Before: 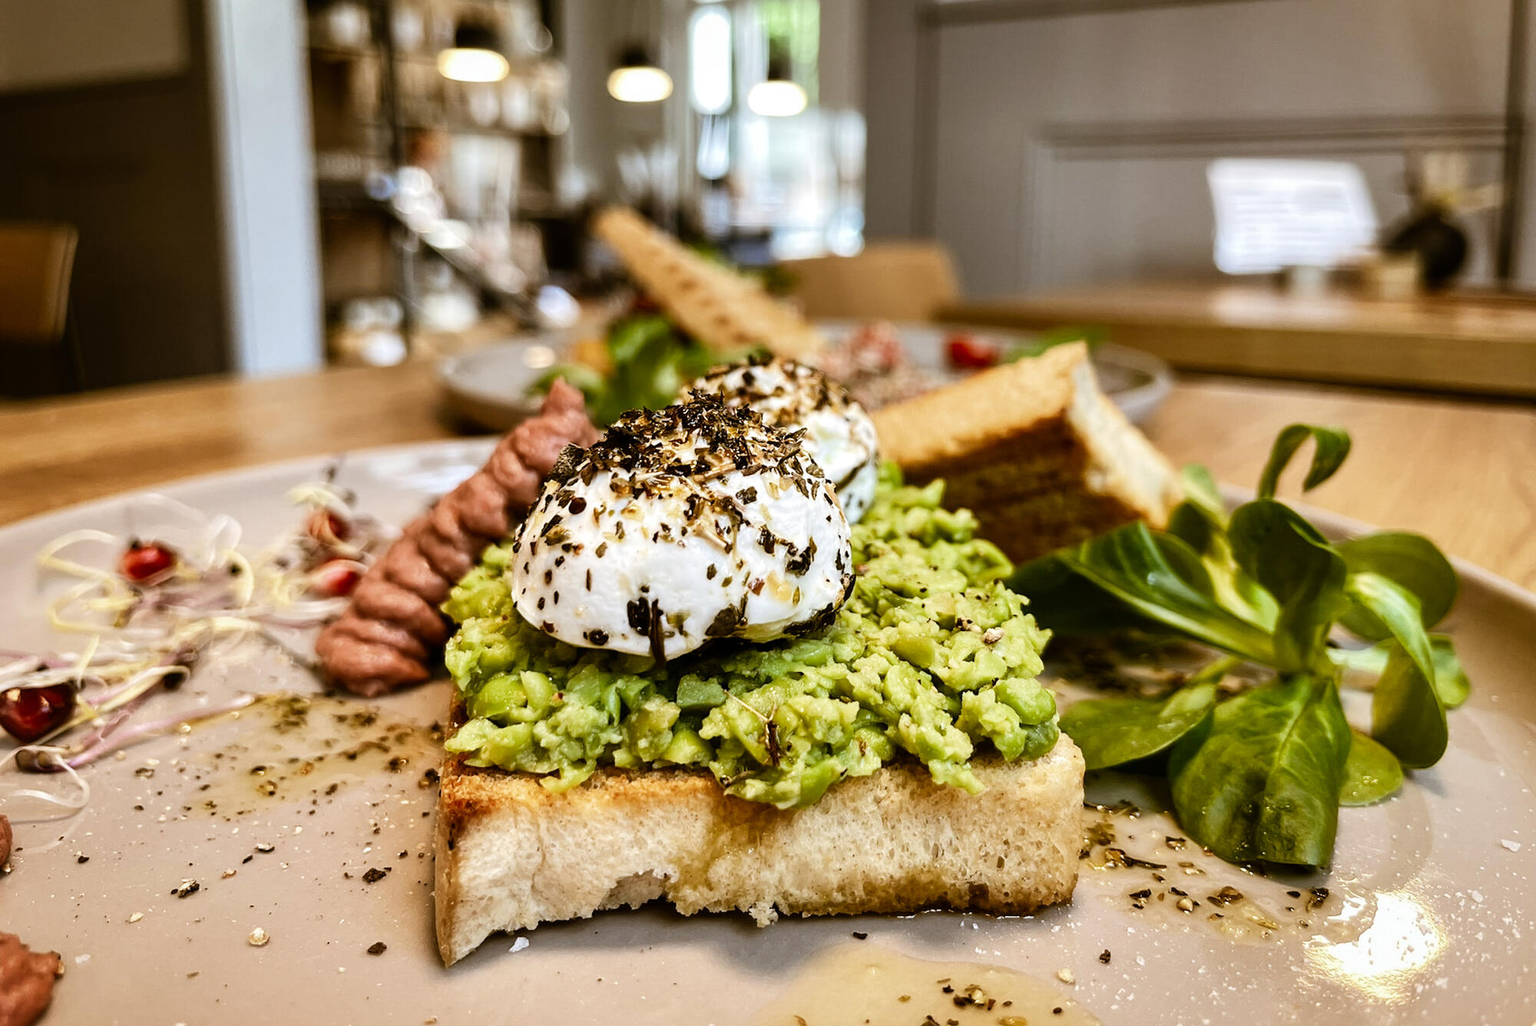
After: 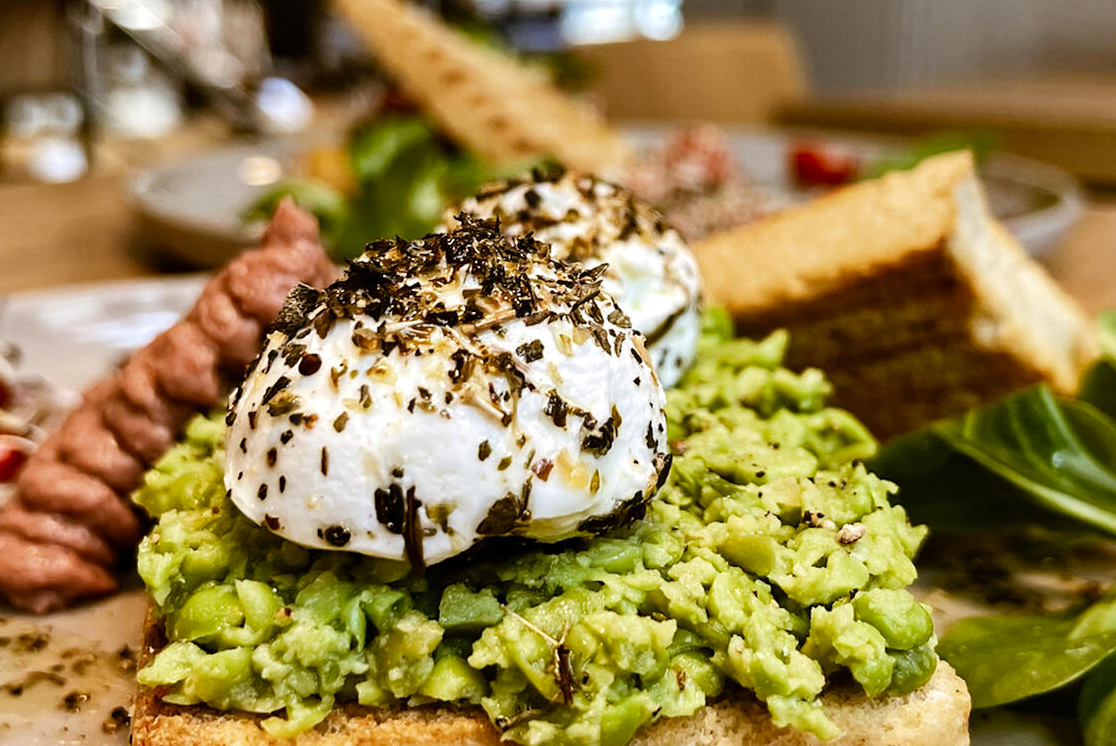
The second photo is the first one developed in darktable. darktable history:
crop and rotate: left 22.13%, top 22.054%, right 22.026%, bottom 22.102%
haze removal: compatibility mode true, adaptive false
